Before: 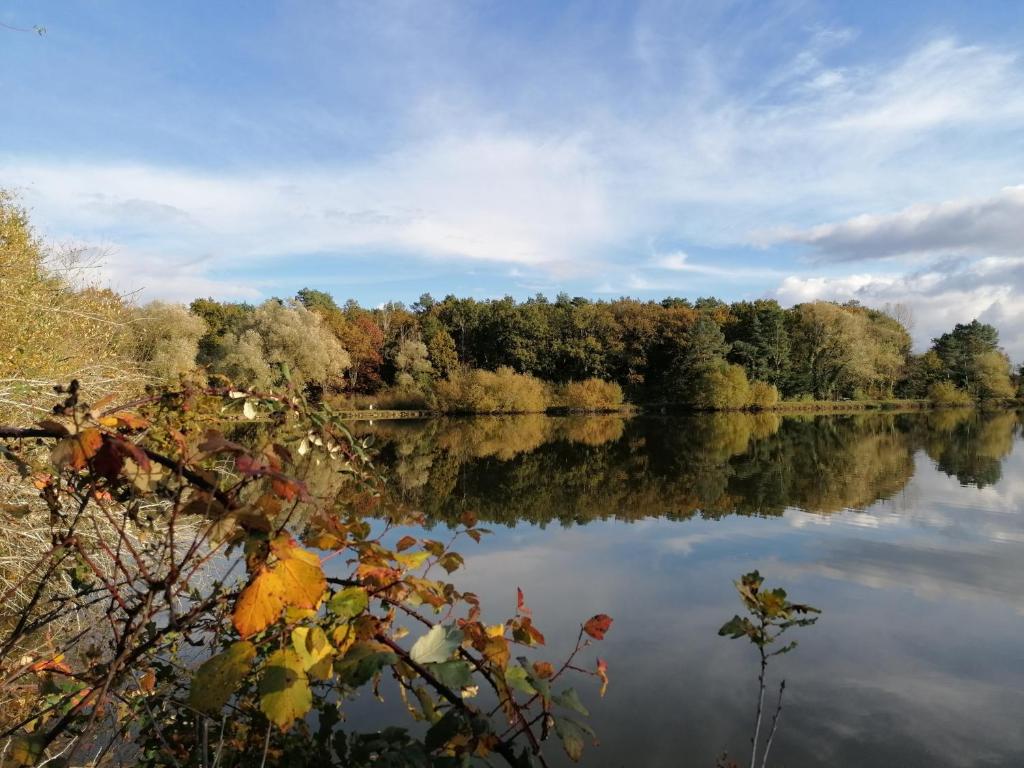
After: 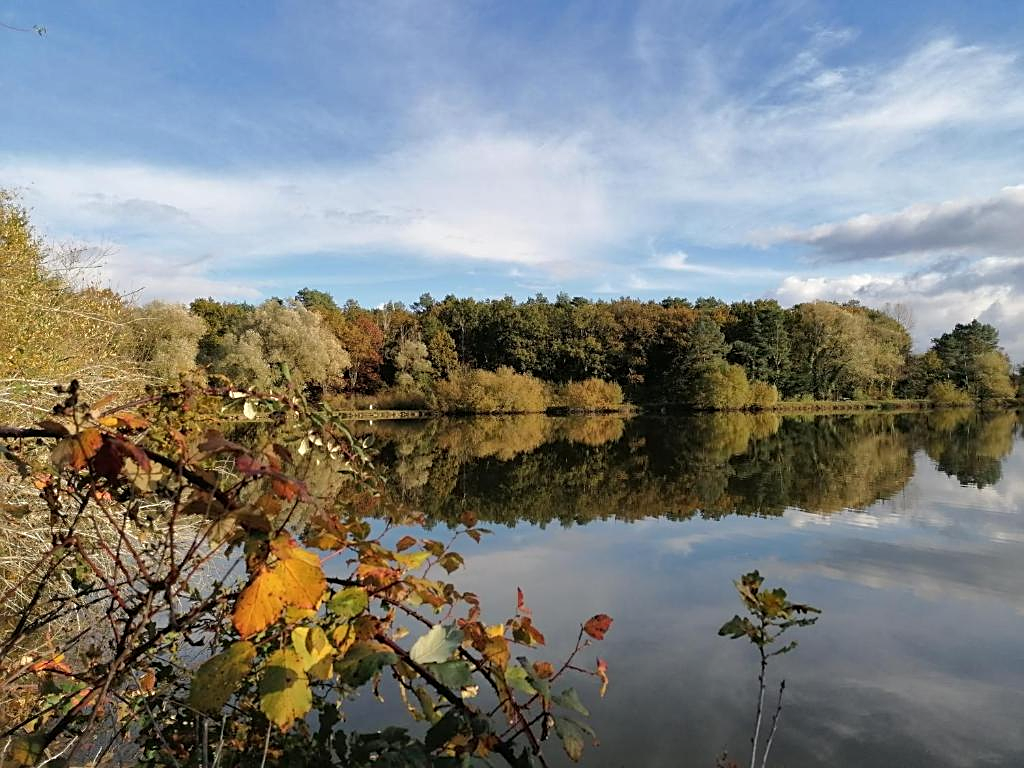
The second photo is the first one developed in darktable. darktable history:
shadows and highlights: highlights color adjustment 49.09%, soften with gaussian
sharpen: on, module defaults
